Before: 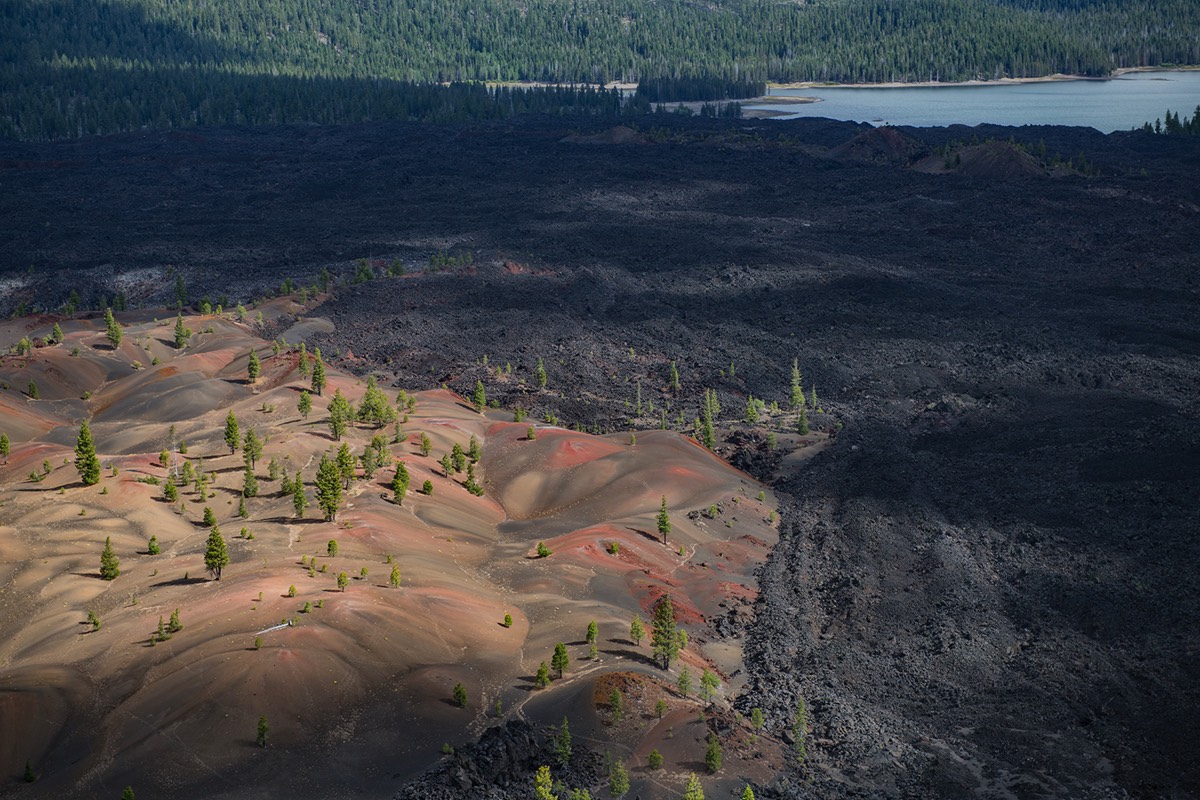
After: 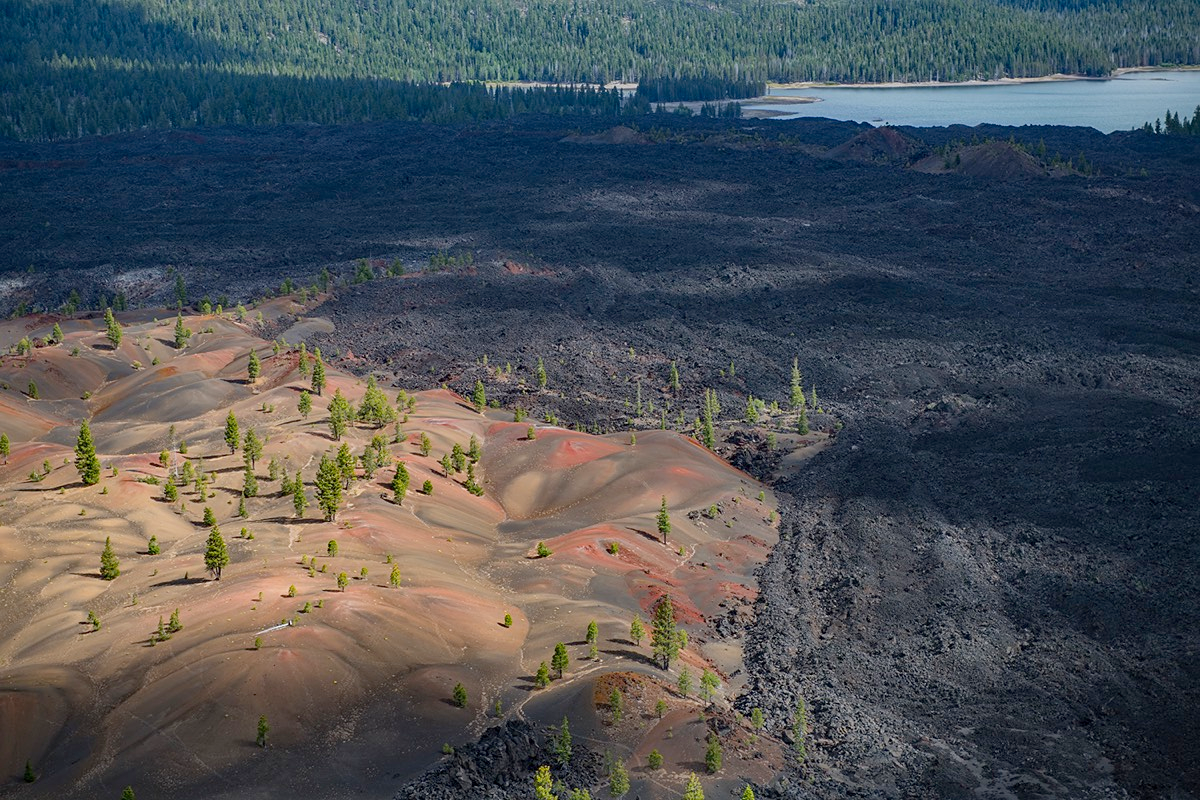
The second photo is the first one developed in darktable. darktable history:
contrast brightness saturation: saturation 0.18
sharpen: amount 0.2
